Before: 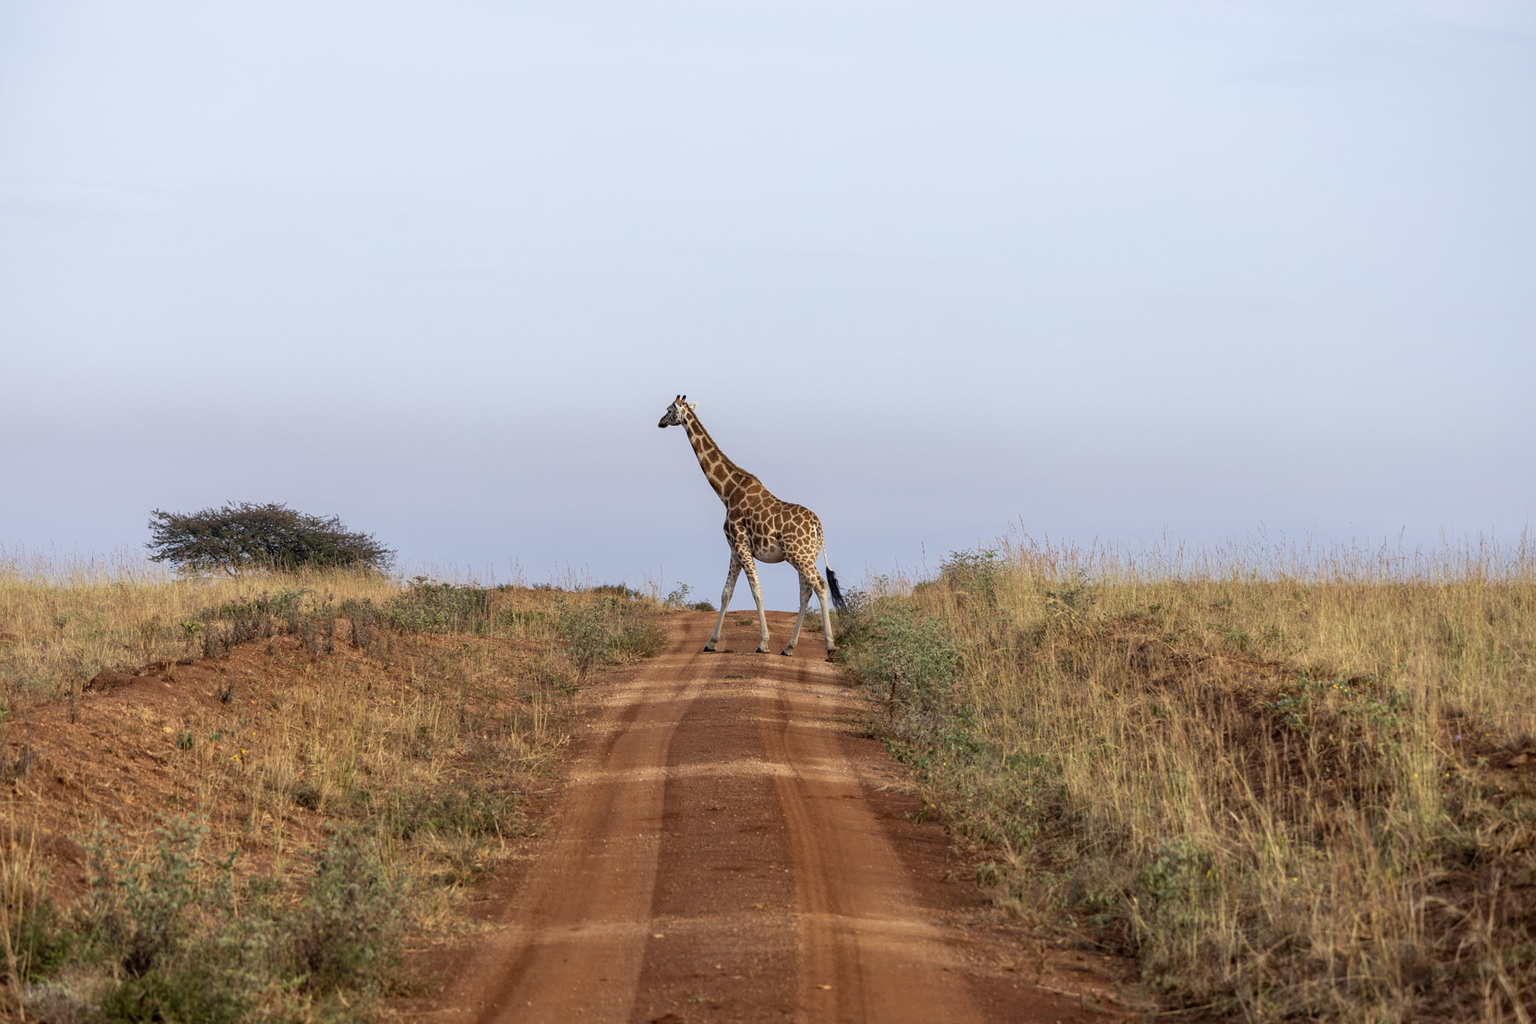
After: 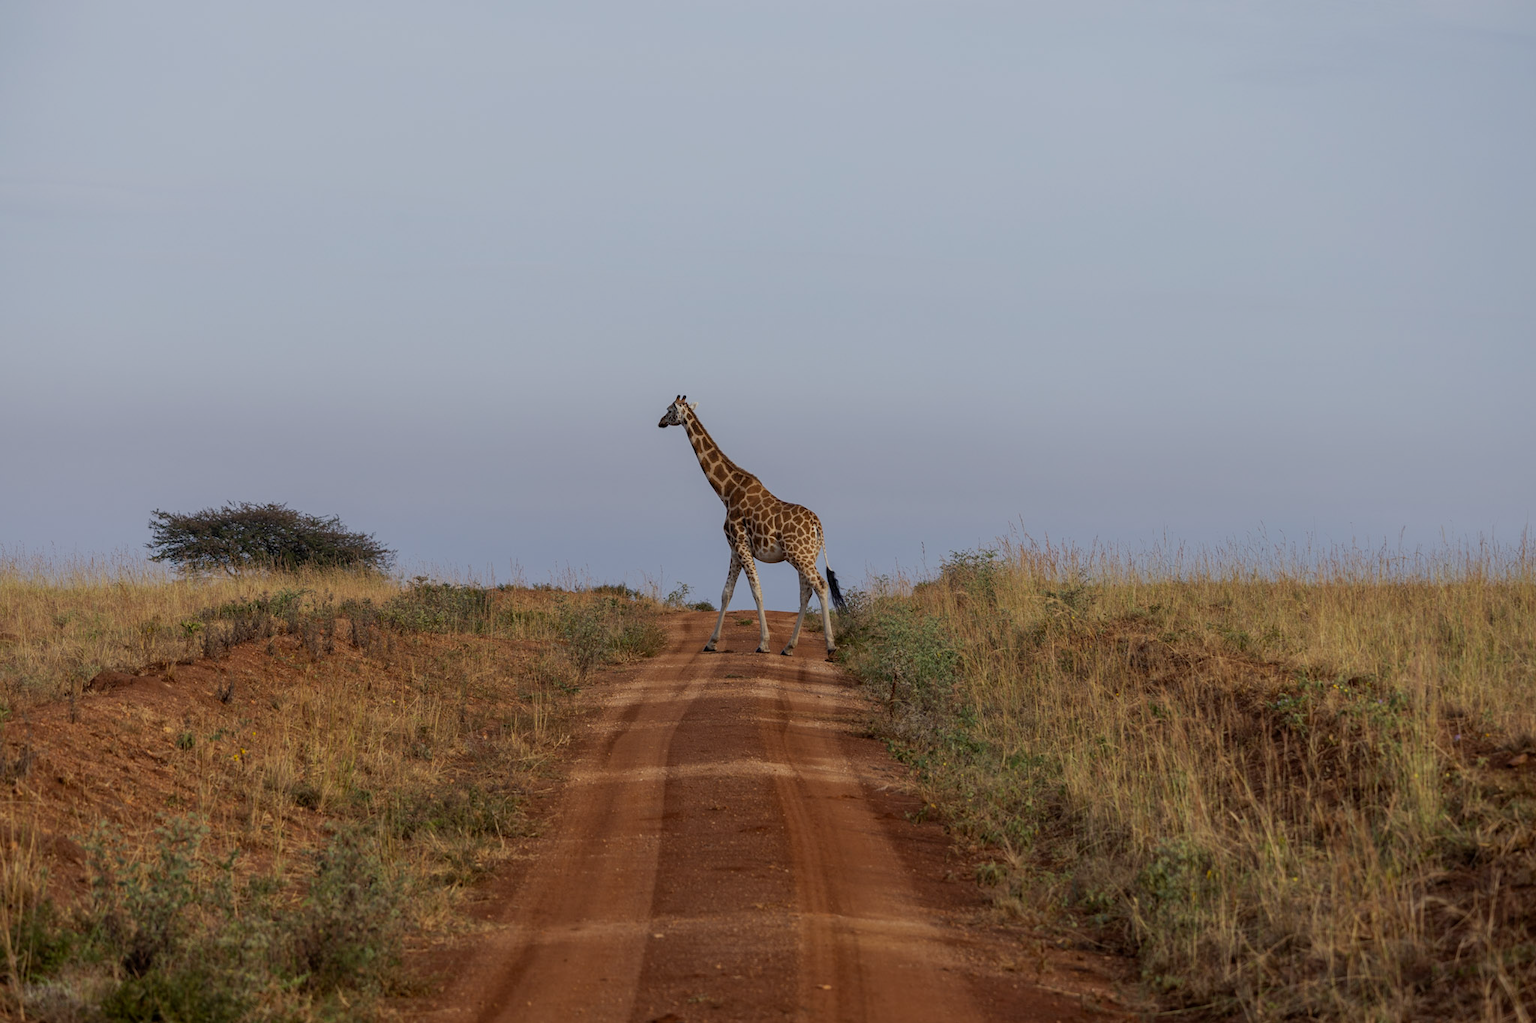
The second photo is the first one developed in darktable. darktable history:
exposure: black level correction 0, exposure -0.8 EV, compensate highlight preservation false
